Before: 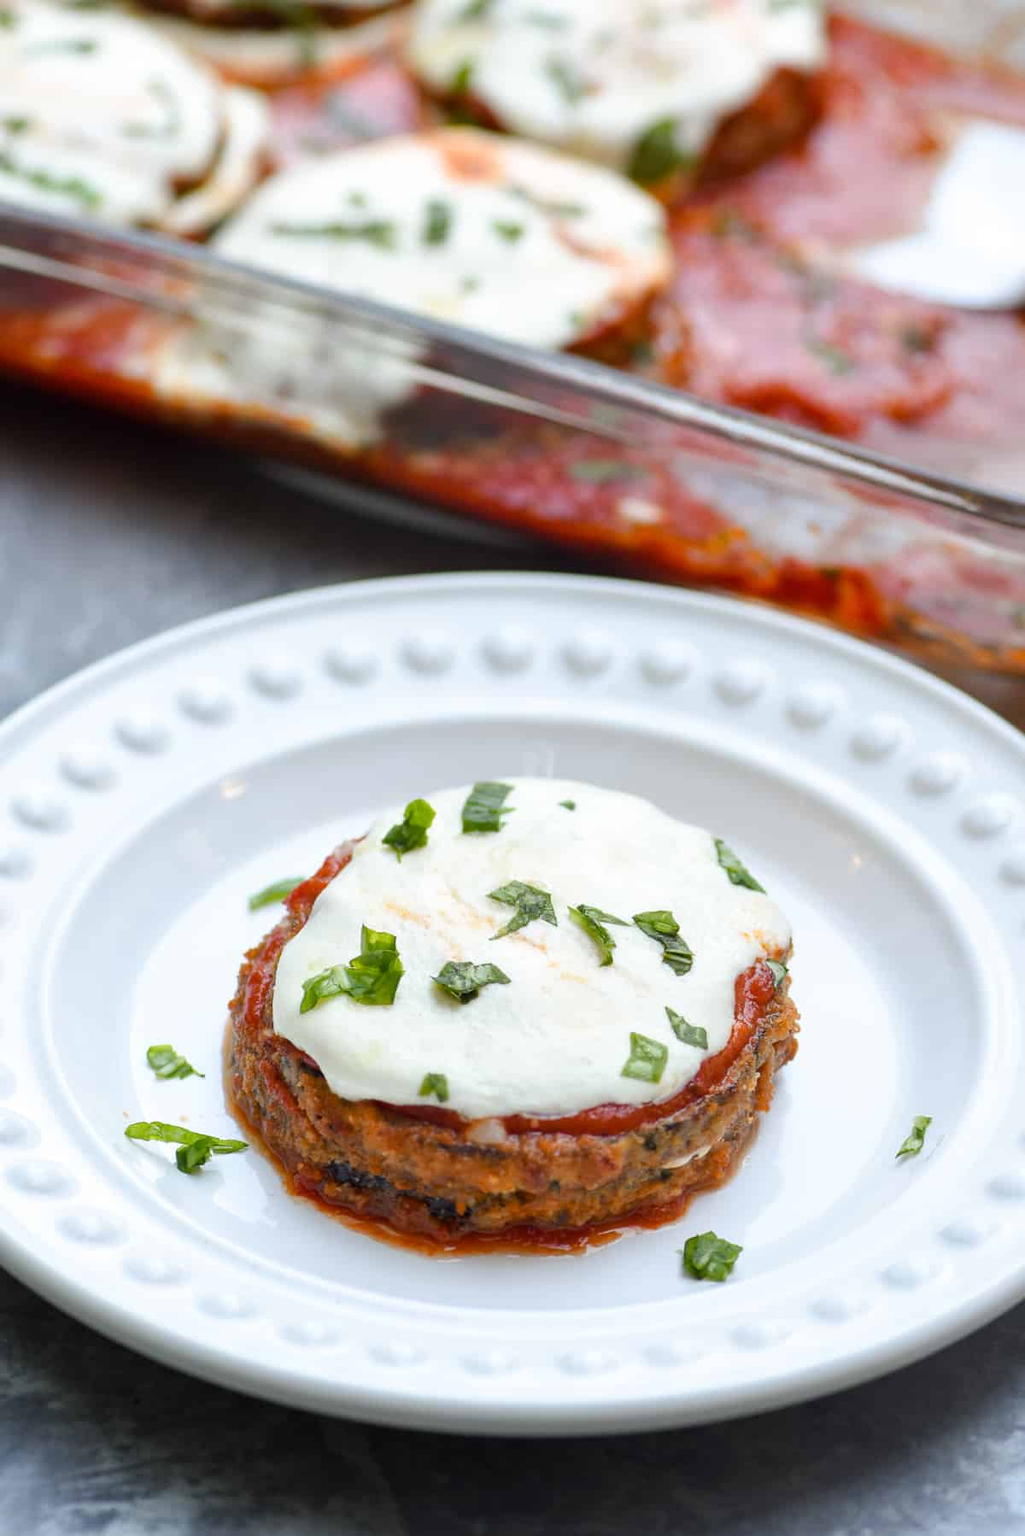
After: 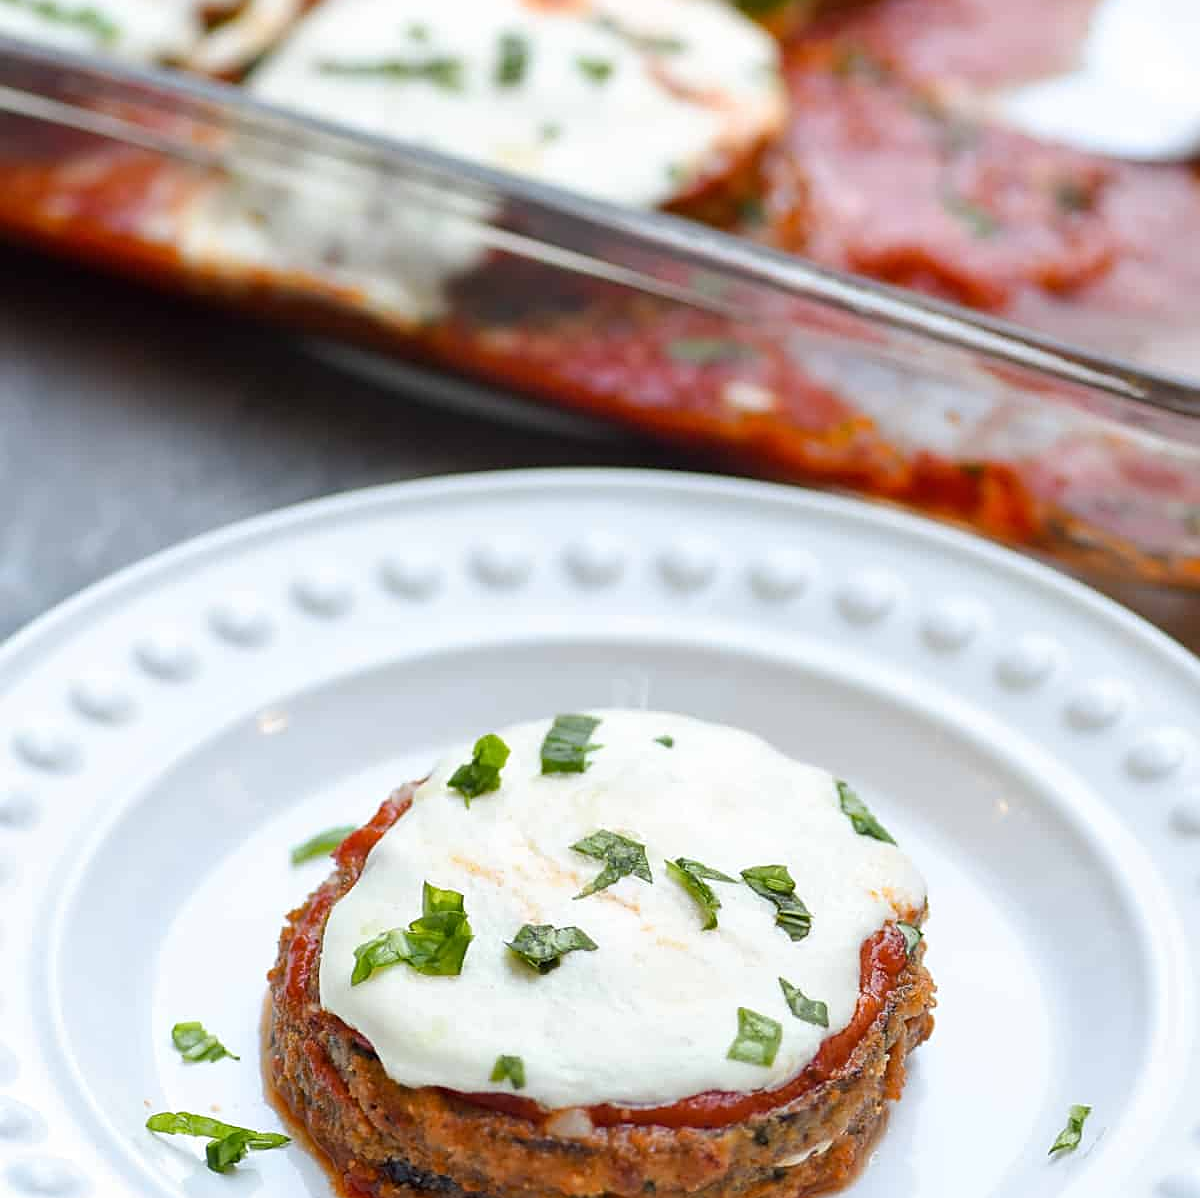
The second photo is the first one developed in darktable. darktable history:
sharpen: on, module defaults
crop: top 11.18%, bottom 22.145%
